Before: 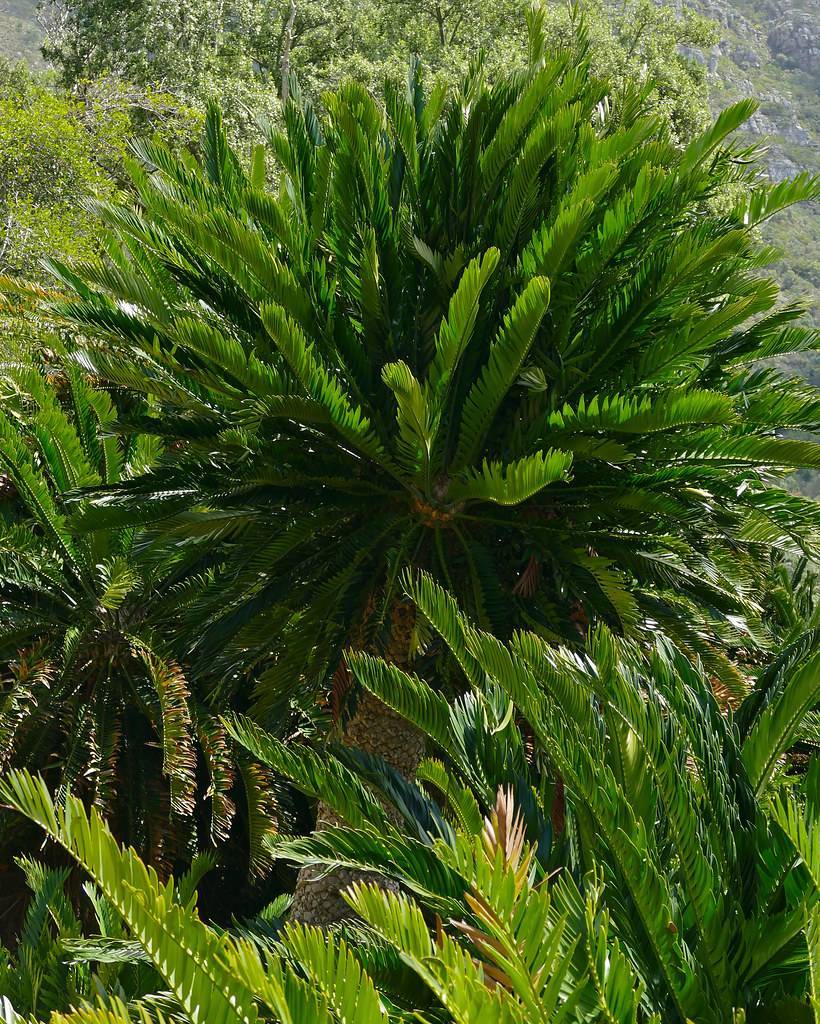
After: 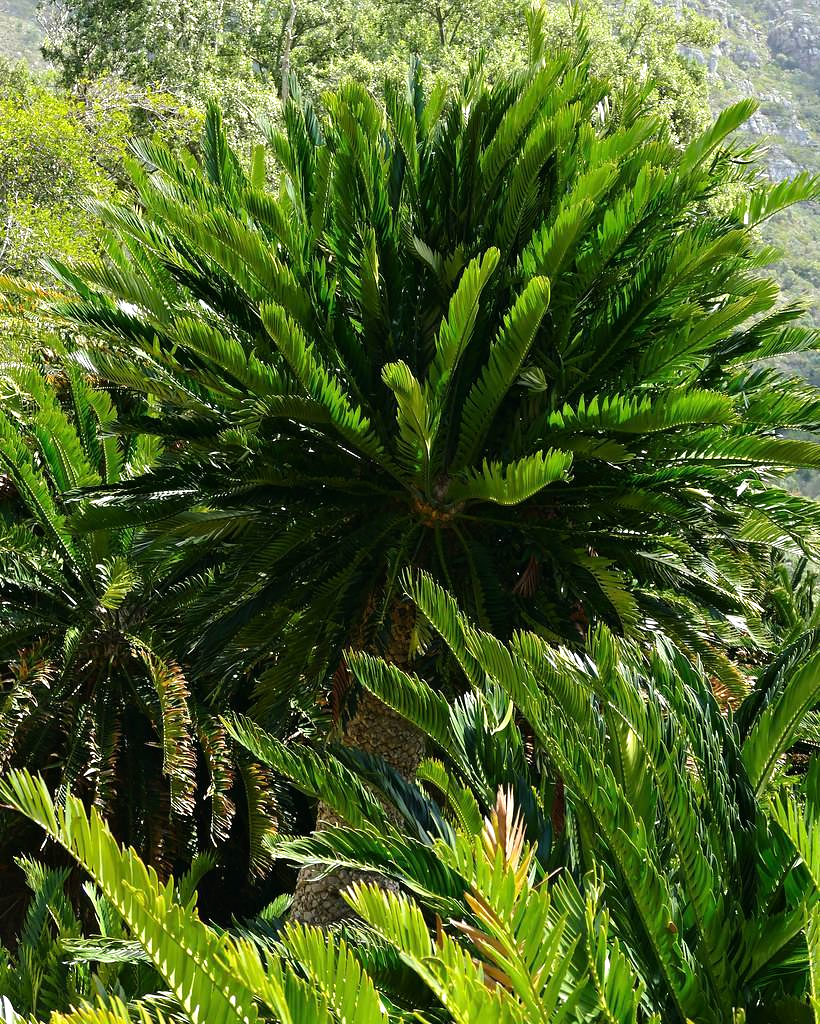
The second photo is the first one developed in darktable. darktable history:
tone equalizer: -8 EV -0.745 EV, -7 EV -0.72 EV, -6 EV -0.63 EV, -5 EV -0.404 EV, -3 EV 0.383 EV, -2 EV 0.6 EV, -1 EV 0.678 EV, +0 EV 0.766 EV
